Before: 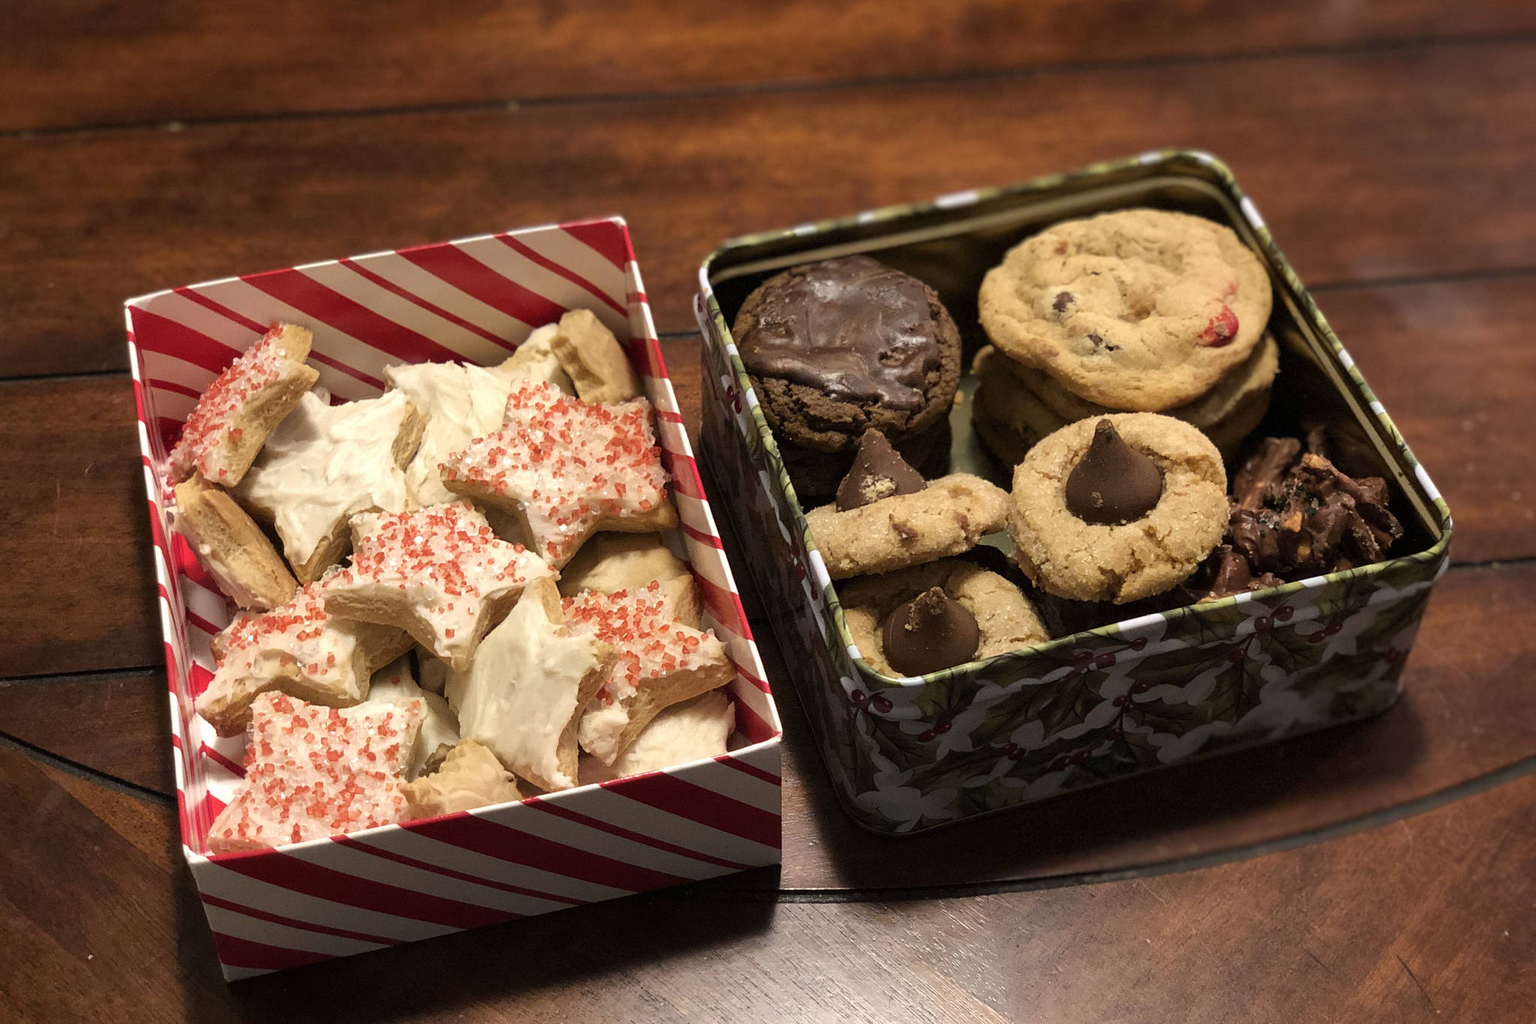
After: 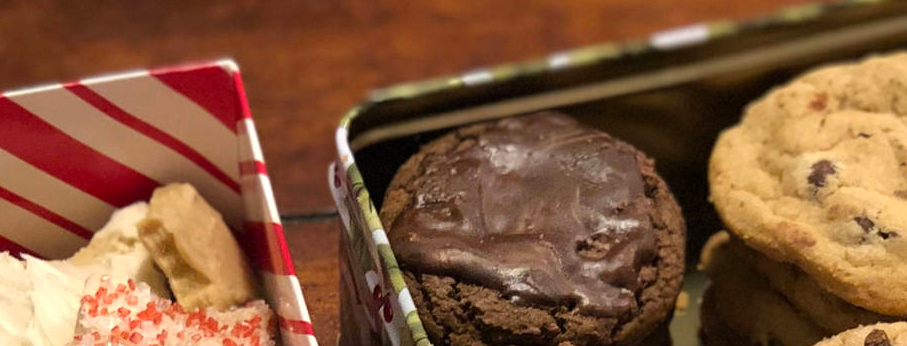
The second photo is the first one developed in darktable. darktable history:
crop: left 29.11%, top 16.831%, right 26.591%, bottom 57.788%
